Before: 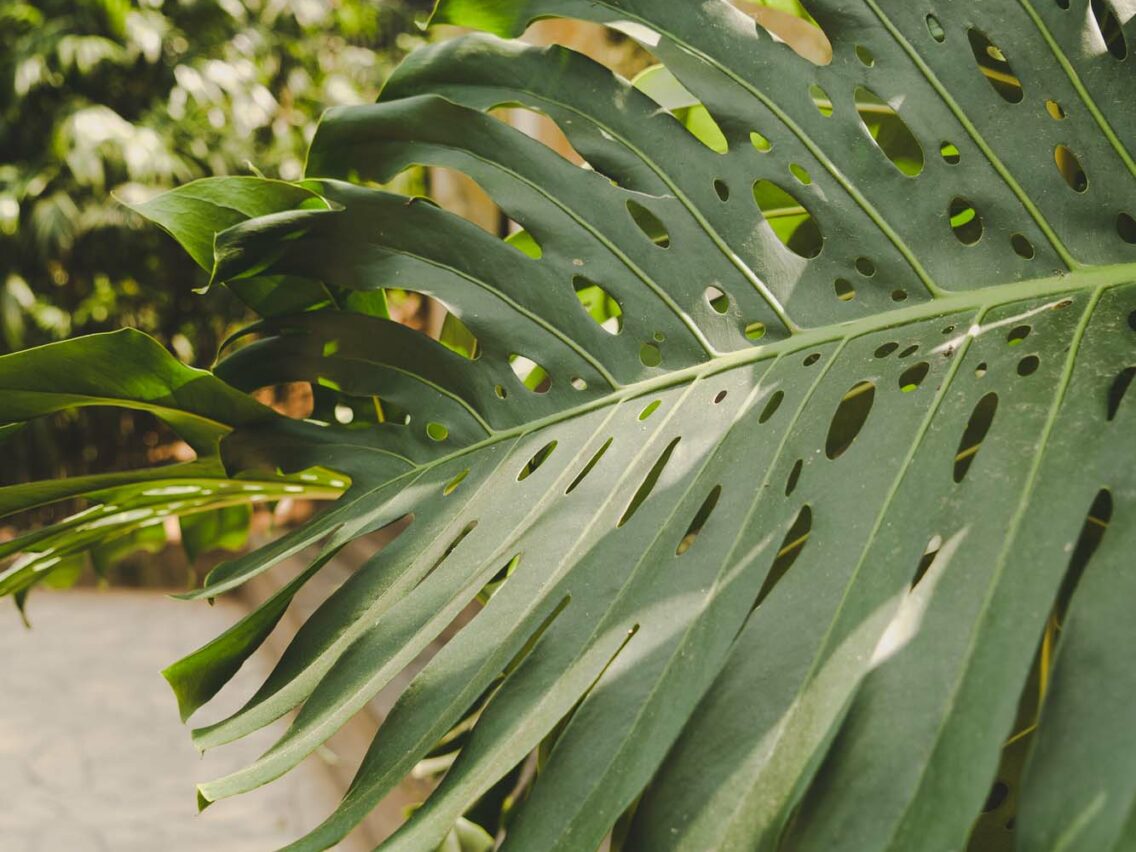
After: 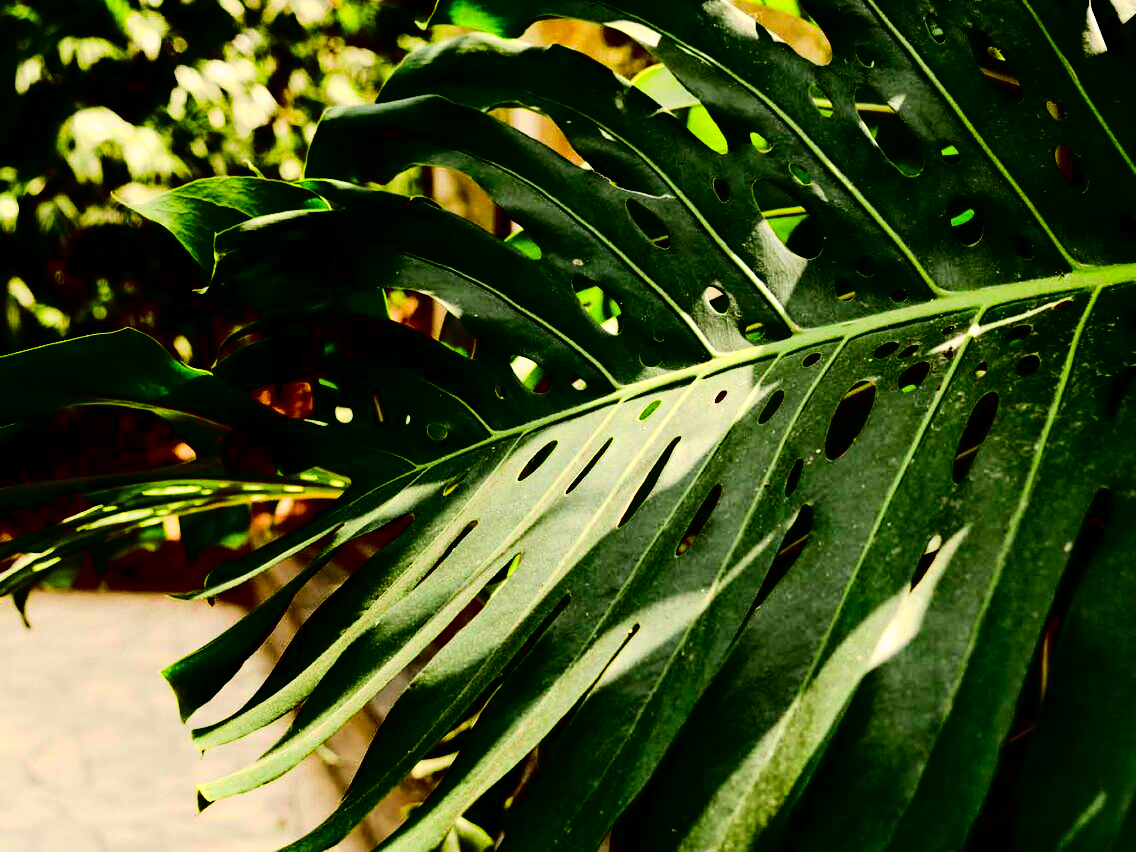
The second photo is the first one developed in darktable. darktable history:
local contrast: highlights 102%, shadows 101%, detail 119%, midtone range 0.2
contrast brightness saturation: contrast 0.782, brightness -0.98, saturation 0.999
